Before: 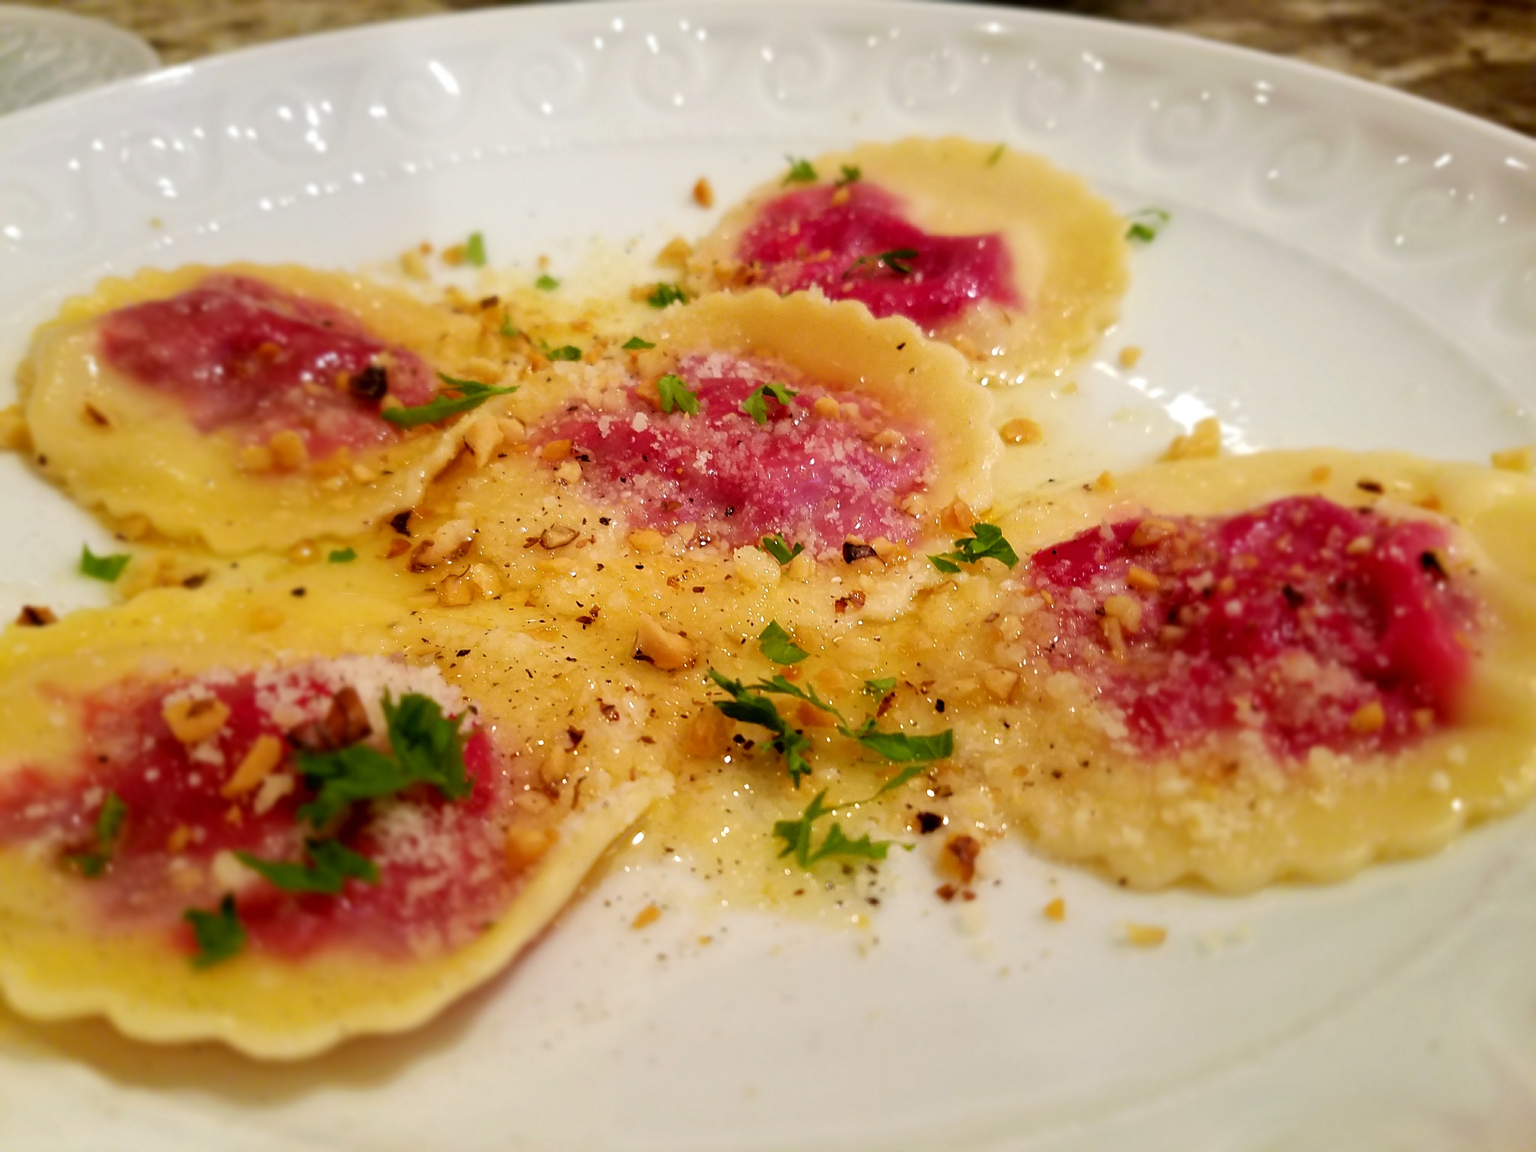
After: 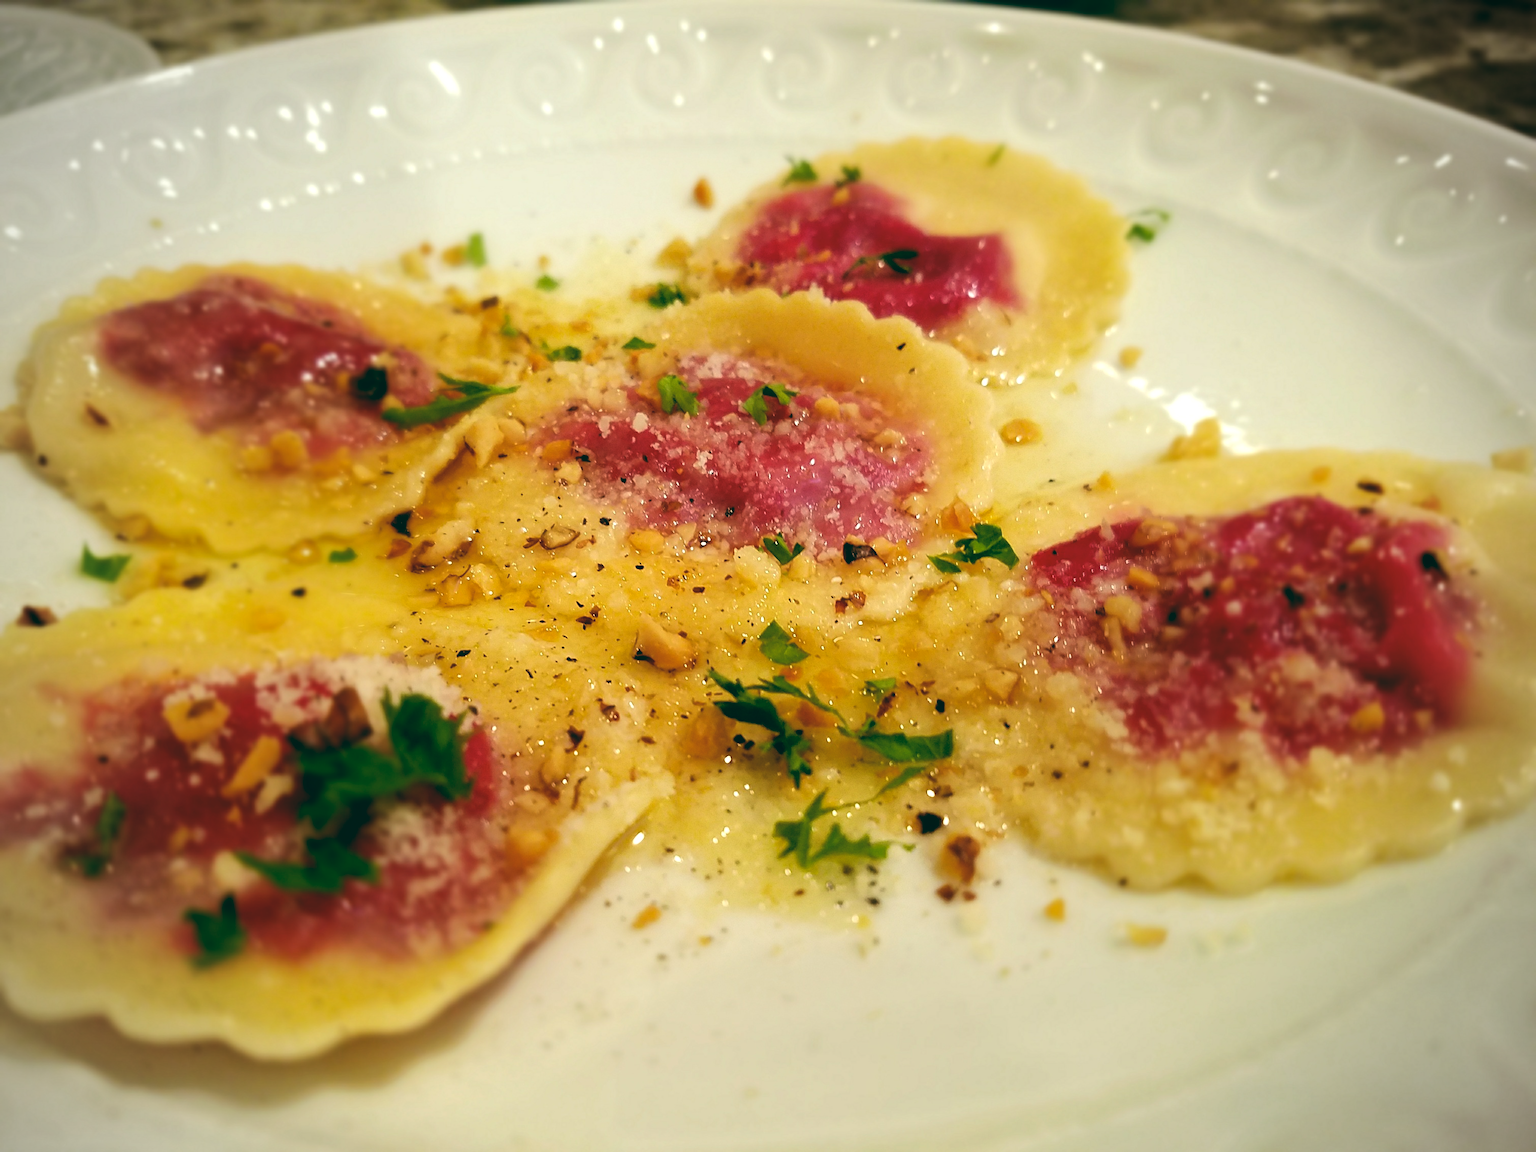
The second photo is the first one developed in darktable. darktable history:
vignetting: on, module defaults
color zones: curves: ch0 [(0, 0.5) (0.143, 0.5) (0.286, 0.5) (0.429, 0.5) (0.571, 0.5) (0.714, 0.476) (0.857, 0.5) (1, 0.5)]; ch2 [(0, 0.5) (0.143, 0.5) (0.286, 0.5) (0.429, 0.5) (0.571, 0.5) (0.714, 0.487) (0.857, 0.5) (1, 0.5)]
tone equalizer: -8 EV -0.417 EV, -7 EV -0.389 EV, -6 EV -0.333 EV, -5 EV -0.222 EV, -3 EV 0.222 EV, -2 EV 0.333 EV, -1 EV 0.389 EV, +0 EV 0.417 EV, edges refinement/feathering 500, mask exposure compensation -1.57 EV, preserve details no
color balance: lift [1.005, 0.99, 1.007, 1.01], gamma [1, 1.034, 1.032, 0.966], gain [0.873, 1.055, 1.067, 0.933]
